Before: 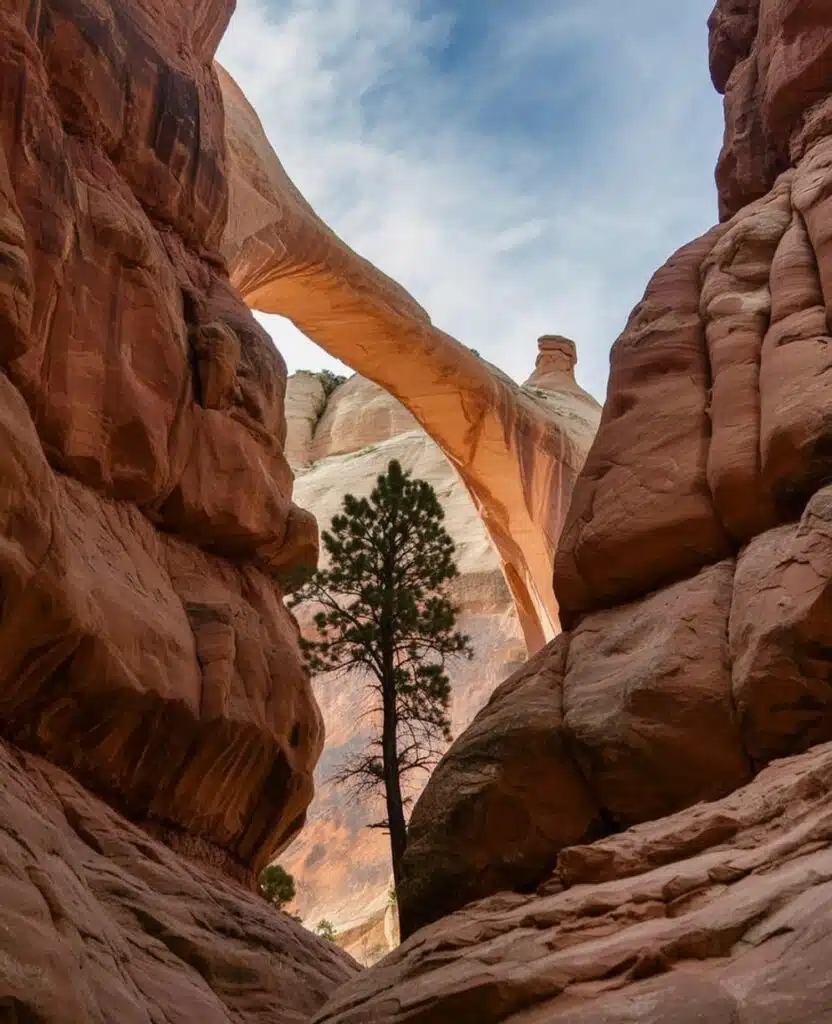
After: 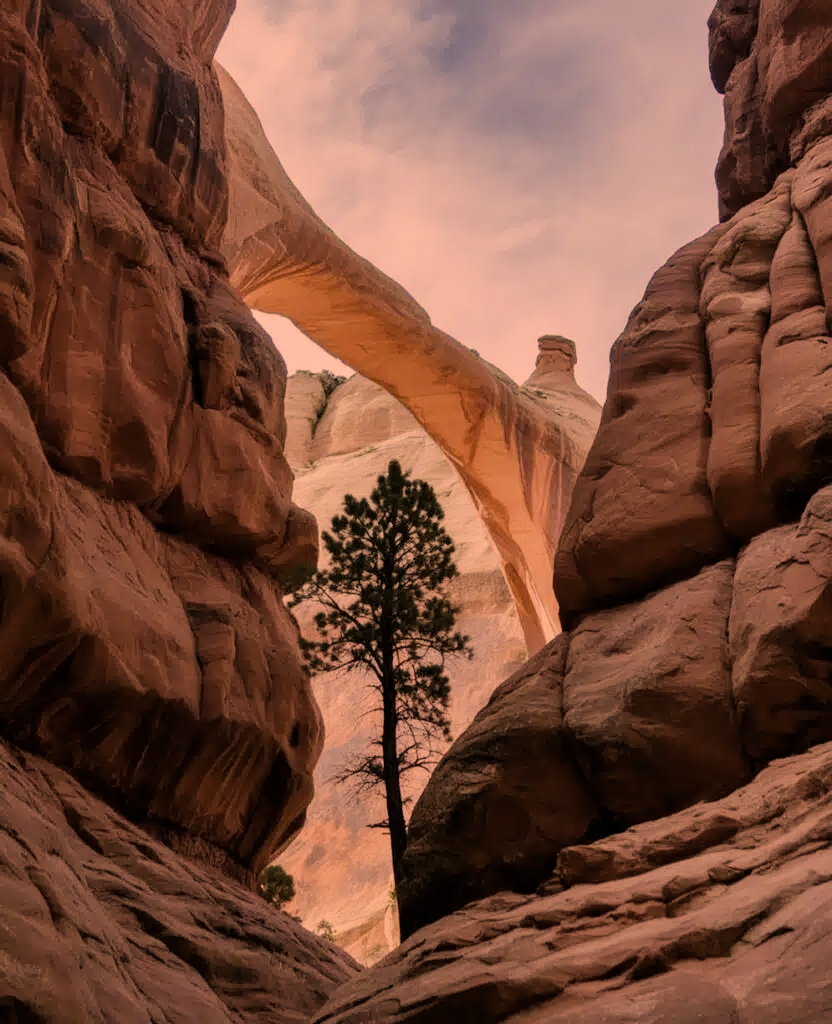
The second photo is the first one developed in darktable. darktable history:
filmic rgb: black relative exposure -7.65 EV, white relative exposure 4.56 EV, hardness 3.61
color correction: highlights a* 40, highlights b* 40, saturation 0.69
